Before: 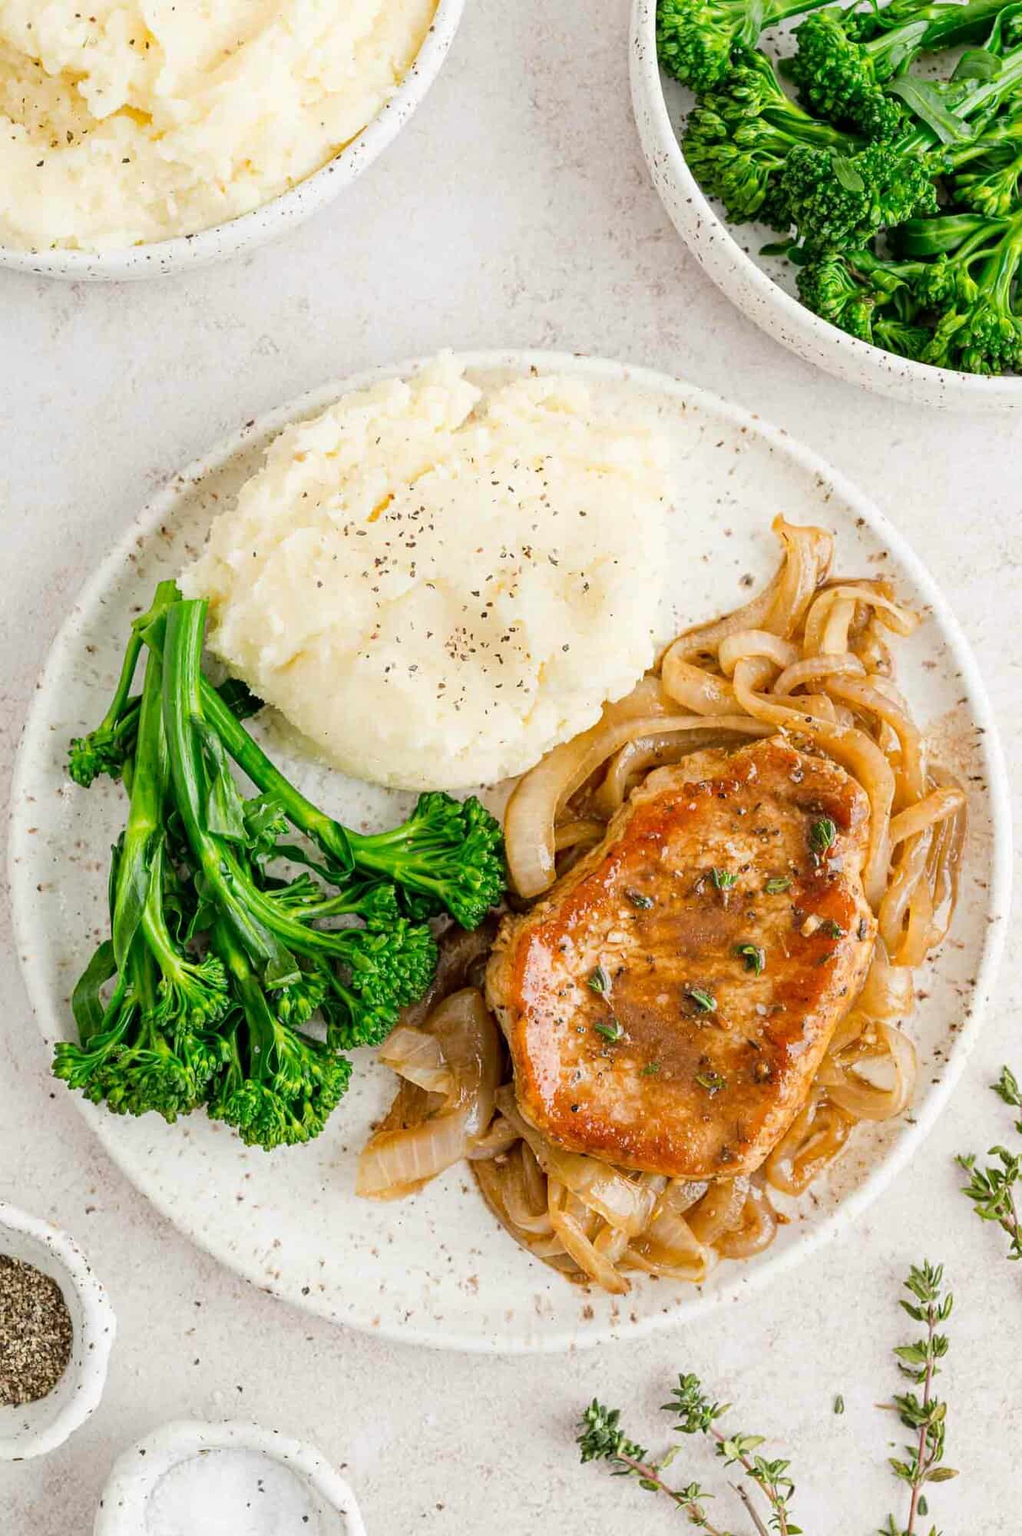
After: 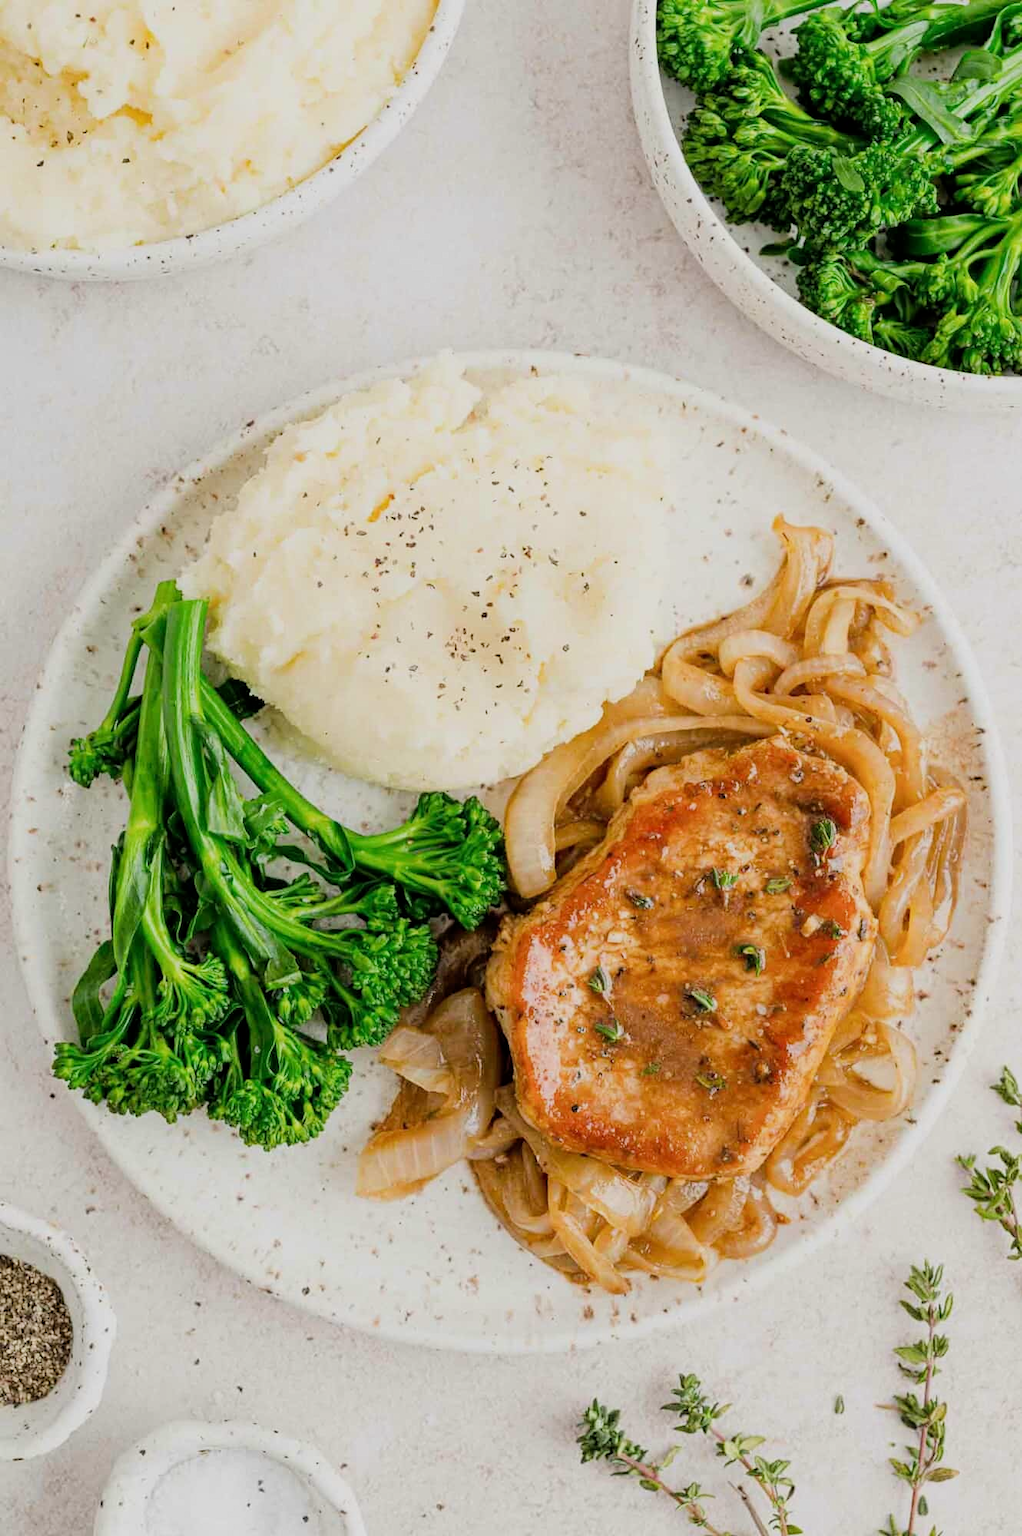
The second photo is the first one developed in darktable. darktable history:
filmic rgb: black relative exposure -7.96 EV, white relative exposure 3.81 EV, threshold 2.94 EV, hardness 4.38, enable highlight reconstruction true
